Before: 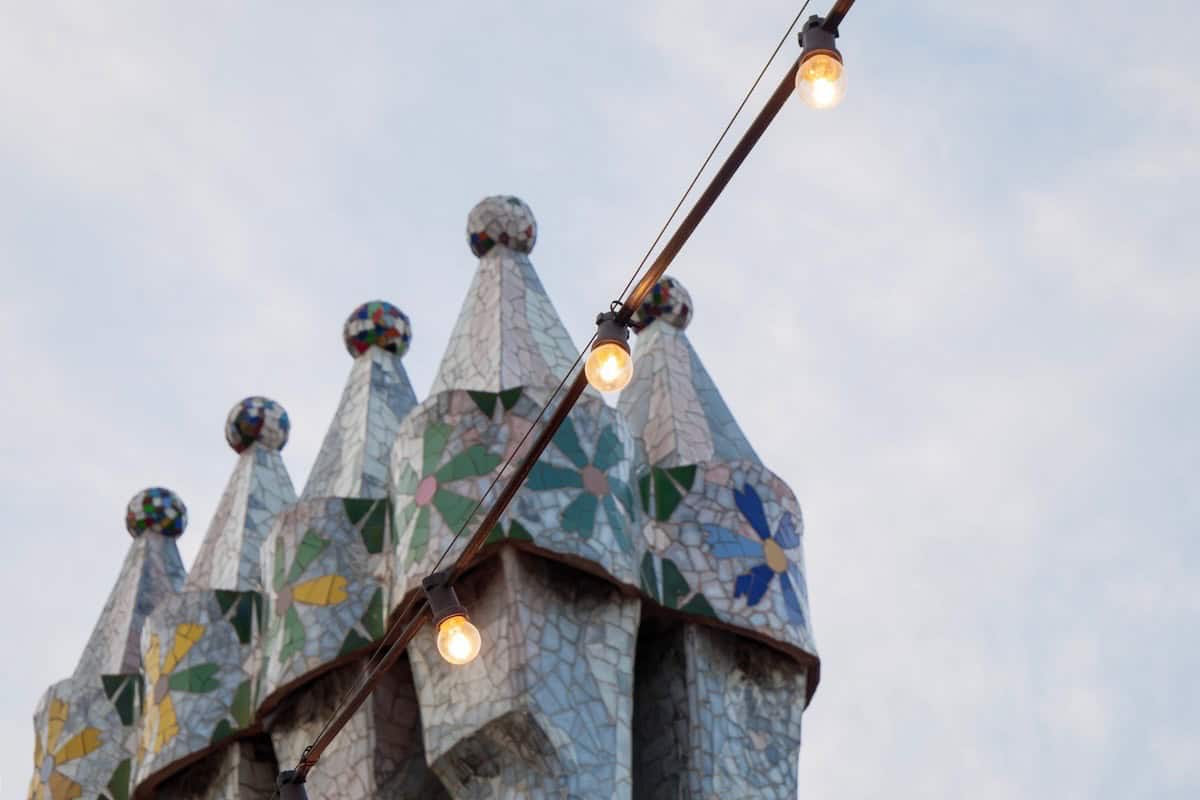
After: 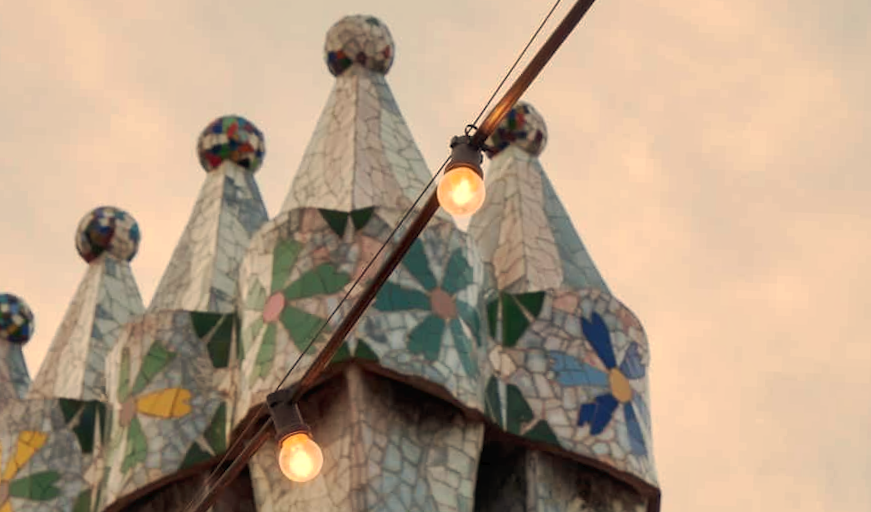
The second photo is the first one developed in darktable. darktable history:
crop and rotate: angle -3.37°, left 9.79%, top 20.73%, right 12.42%, bottom 11.82%
tone curve: curves: ch0 [(0, 0) (0.003, 0.027) (0.011, 0.03) (0.025, 0.04) (0.044, 0.063) (0.069, 0.093) (0.1, 0.125) (0.136, 0.153) (0.177, 0.191) (0.224, 0.232) (0.277, 0.279) (0.335, 0.333) (0.399, 0.39) (0.468, 0.457) (0.543, 0.535) (0.623, 0.611) (0.709, 0.683) (0.801, 0.758) (0.898, 0.853) (1, 1)], preserve colors none
shadows and highlights: shadows 4.1, highlights -17.6, soften with gaussian
white balance: red 1.138, green 0.996, blue 0.812
local contrast: mode bilateral grid, contrast 20, coarseness 50, detail 120%, midtone range 0.2
color zones: curves: ch0 [(0, 0.5) (0.143, 0.5) (0.286, 0.5) (0.429, 0.5) (0.571, 0.5) (0.714, 0.476) (0.857, 0.5) (1, 0.5)]; ch2 [(0, 0.5) (0.143, 0.5) (0.286, 0.5) (0.429, 0.5) (0.571, 0.5) (0.714, 0.487) (0.857, 0.5) (1, 0.5)]
rotate and perspective: rotation -1.17°, automatic cropping off
